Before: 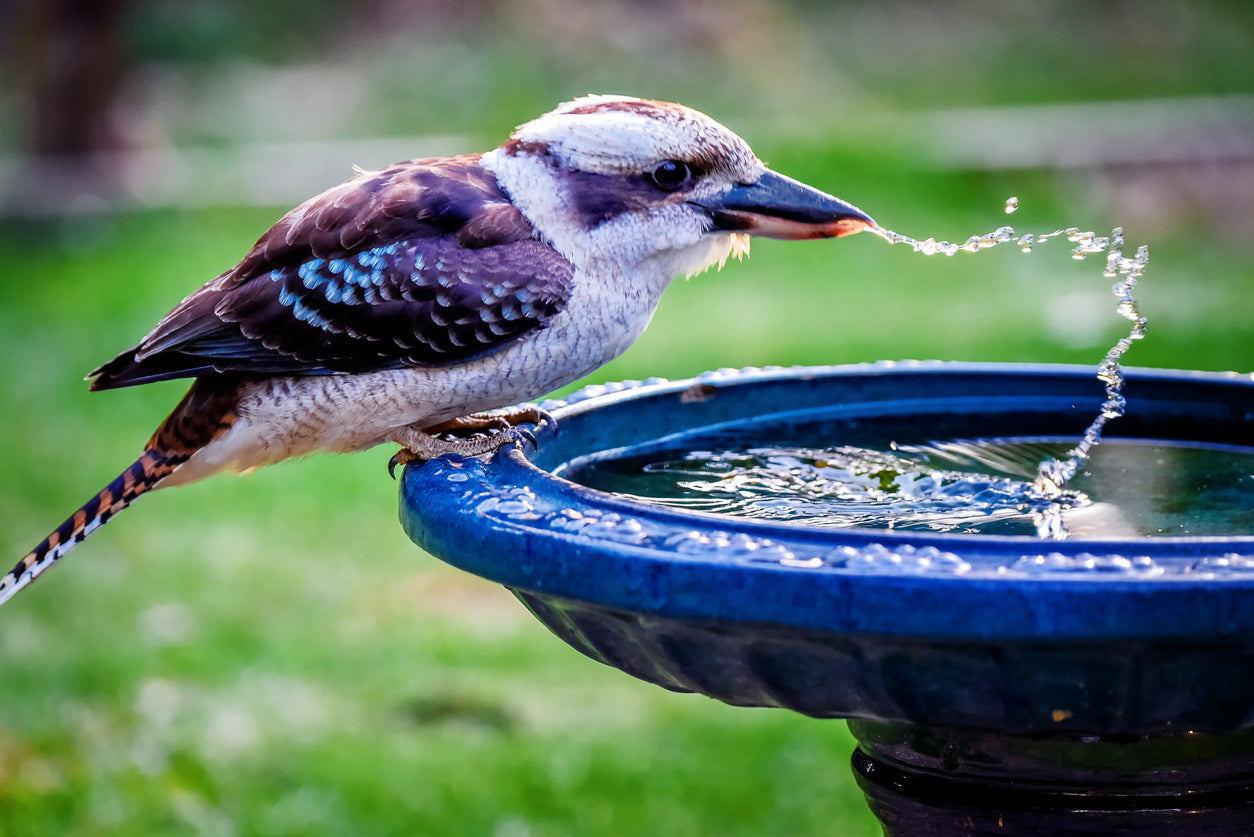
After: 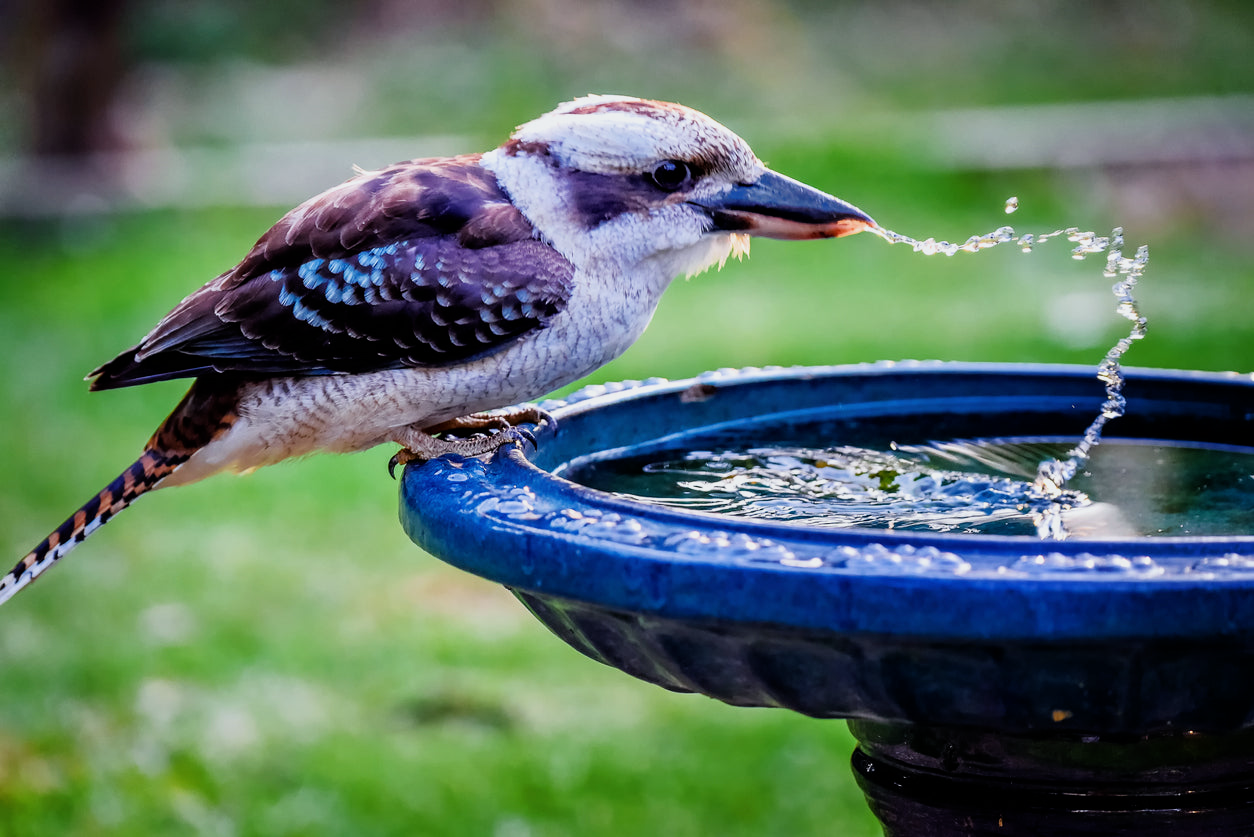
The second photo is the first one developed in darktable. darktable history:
filmic rgb: black relative exposure -9.5 EV, white relative exposure 3.02 EV, hardness 6.12
exposure: exposure -0.041 EV, compensate highlight preservation false
white balance: red 0.986, blue 1.01
